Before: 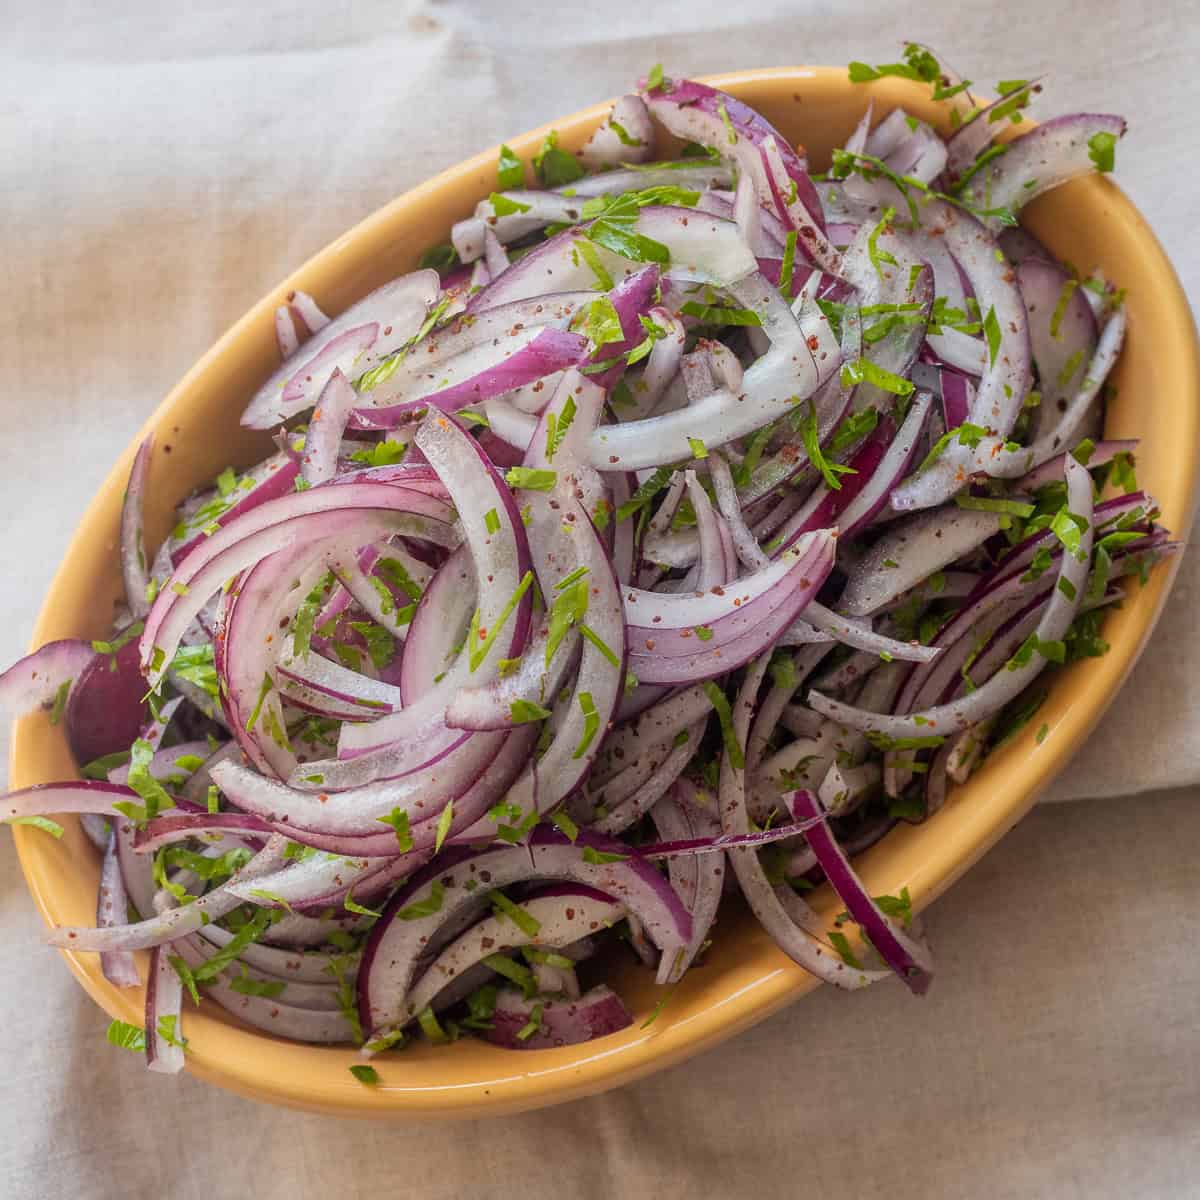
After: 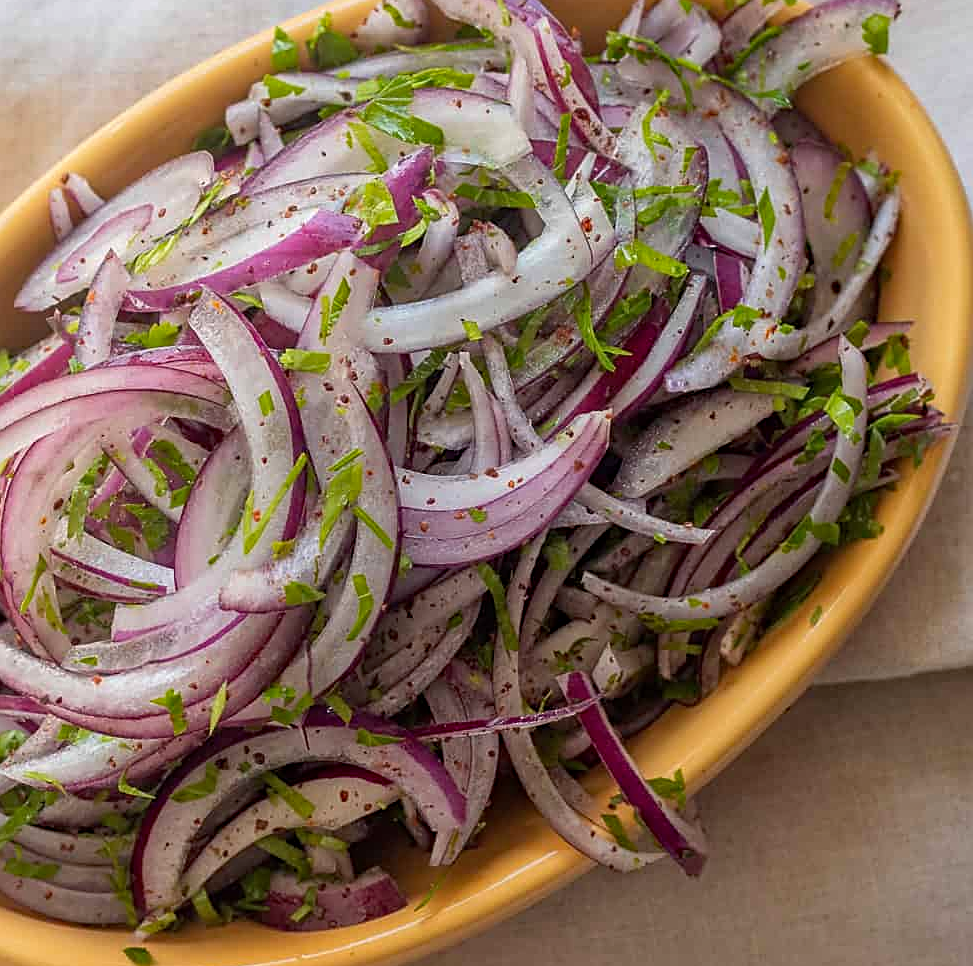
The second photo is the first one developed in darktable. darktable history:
sharpen: on, module defaults
crop: left 18.834%, top 9.852%, right 0%, bottom 9.633%
tone equalizer: on, module defaults
haze removal: compatibility mode true, adaptive false
